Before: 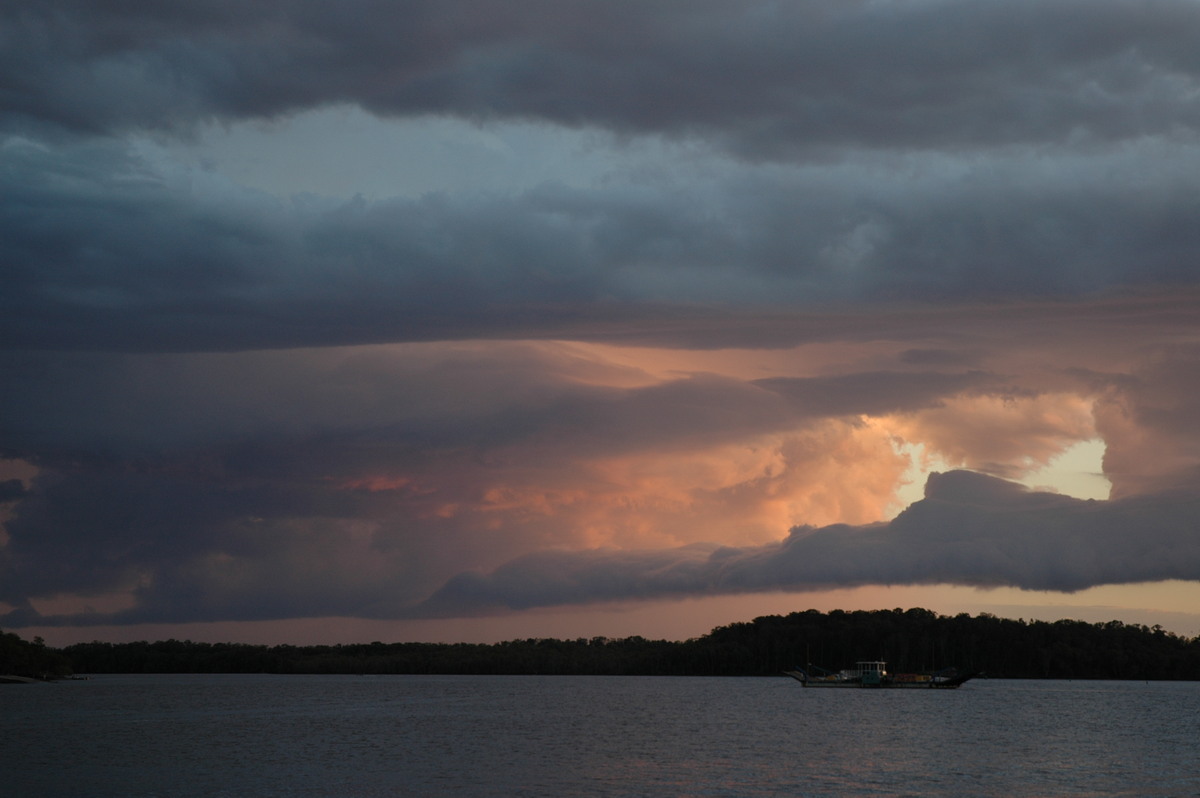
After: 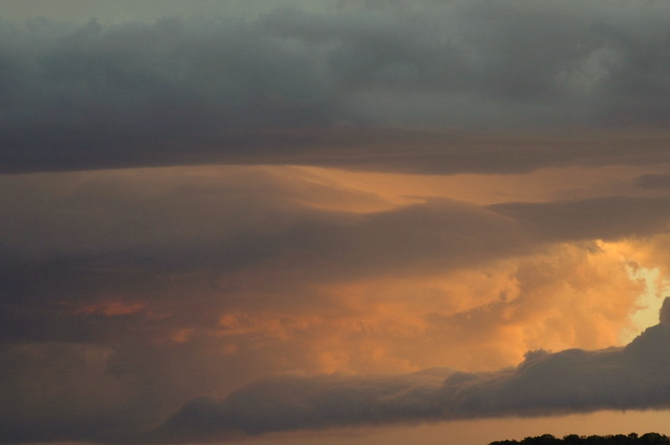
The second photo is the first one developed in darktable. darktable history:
crop and rotate: left 22.13%, top 22.054%, right 22.026%, bottom 22.102%
color correction: highlights a* 2.72, highlights b* 22.8
